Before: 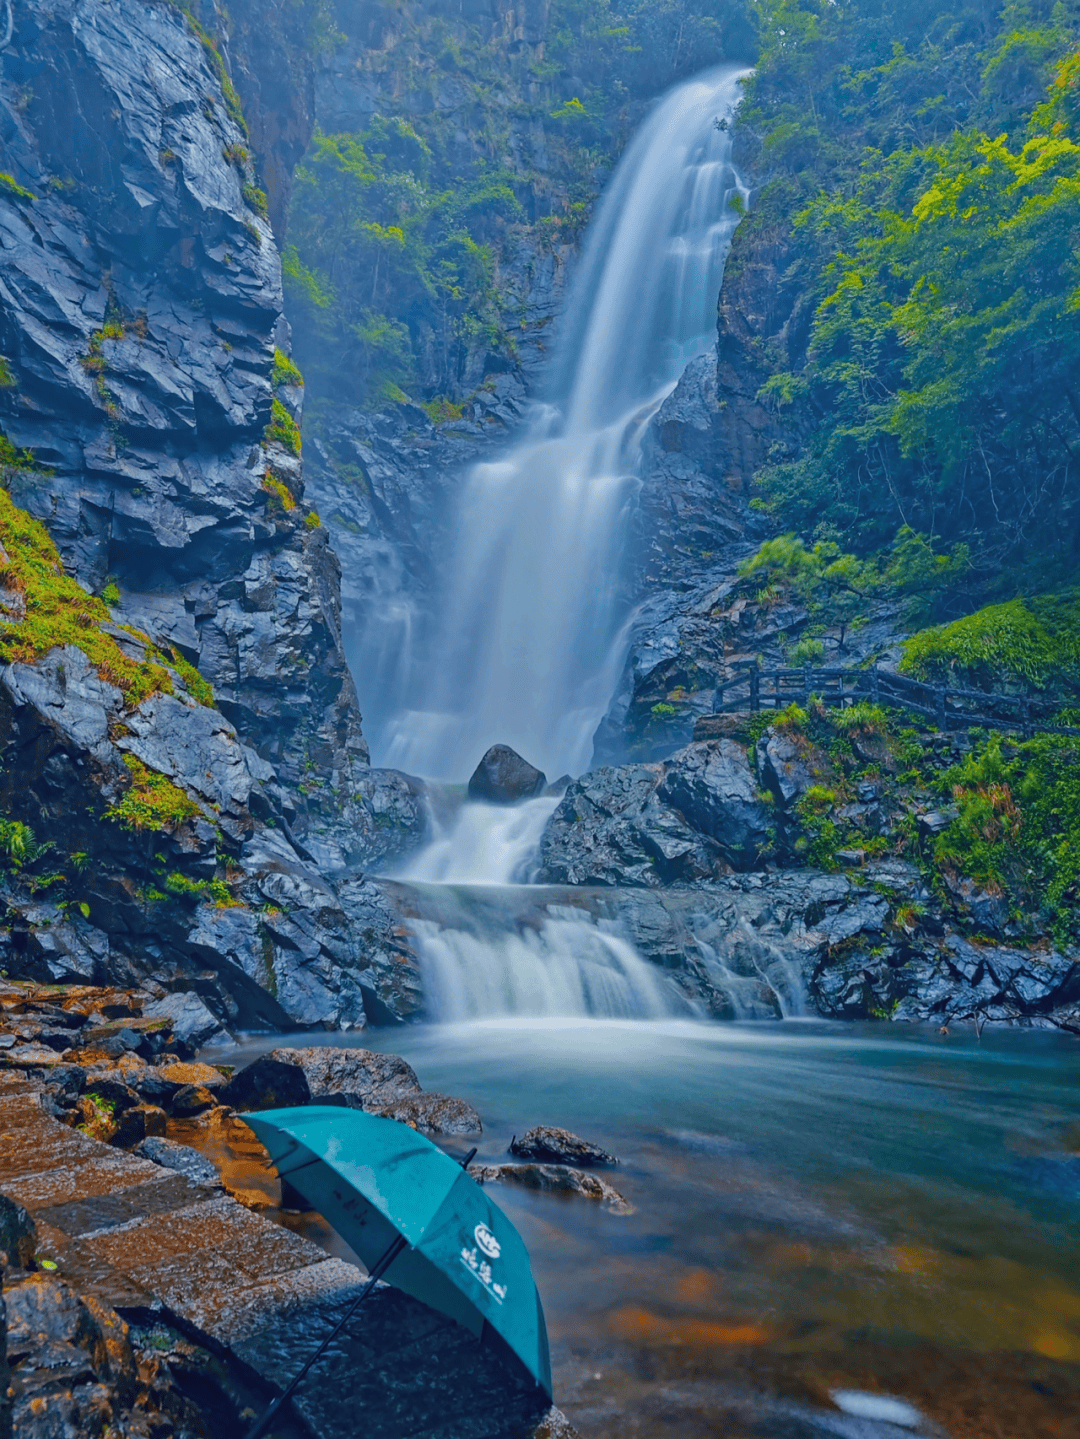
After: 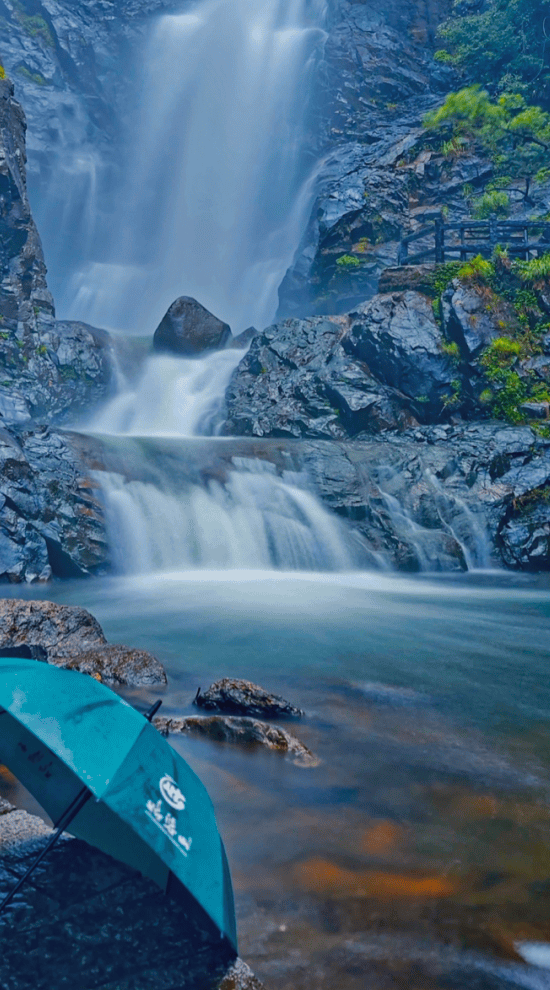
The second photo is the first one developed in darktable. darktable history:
crop and rotate: left 29.182%, top 31.17%, right 19.835%
